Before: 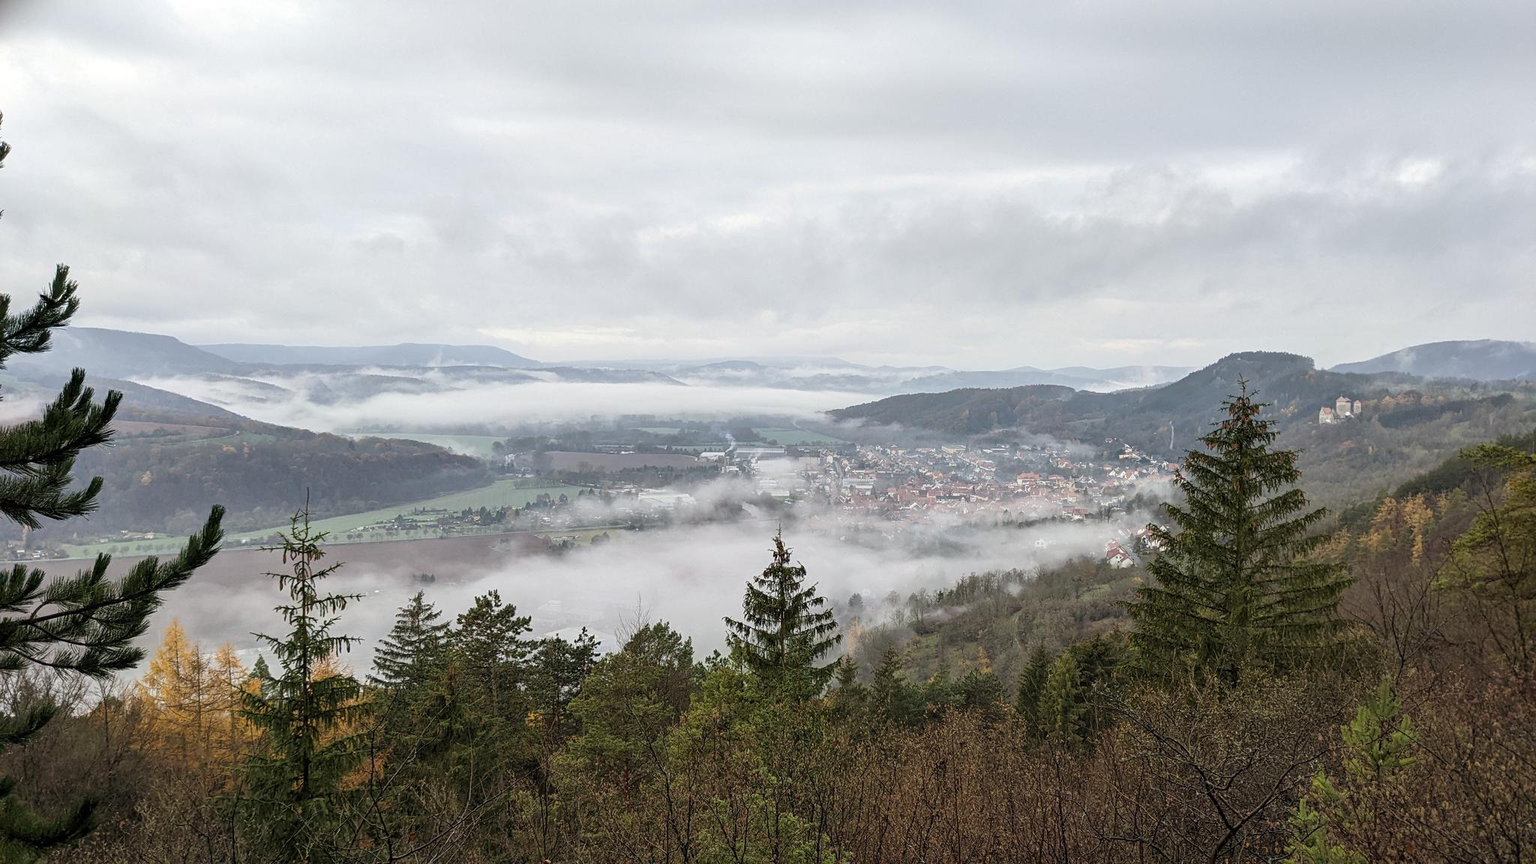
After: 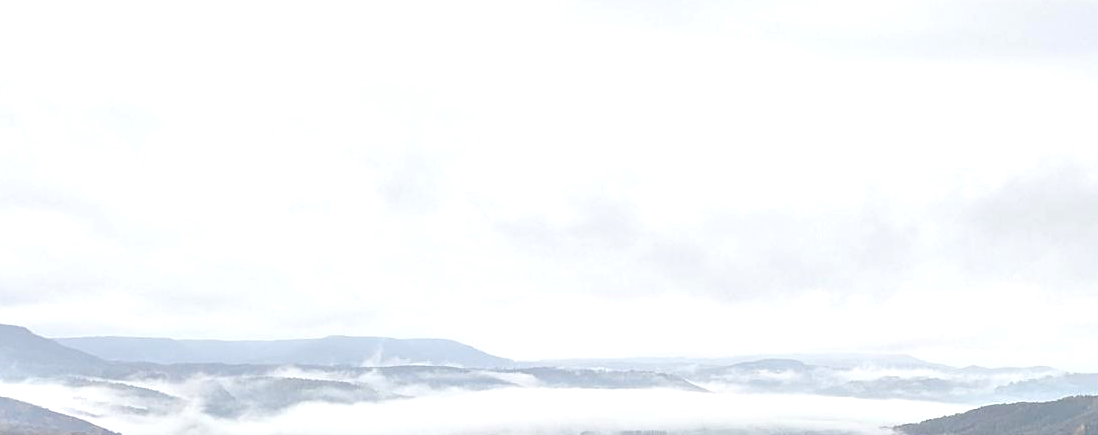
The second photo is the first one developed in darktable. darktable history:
tone equalizer: -8 EV 0.001 EV, -7 EV -0.002 EV, -6 EV 0.002 EV, -5 EV -0.03 EV, -4 EV -0.116 EV, -3 EV -0.169 EV, -2 EV 0.24 EV, -1 EV 0.702 EV, +0 EV 0.493 EV
crop: left 10.121%, top 10.631%, right 36.218%, bottom 51.526%
